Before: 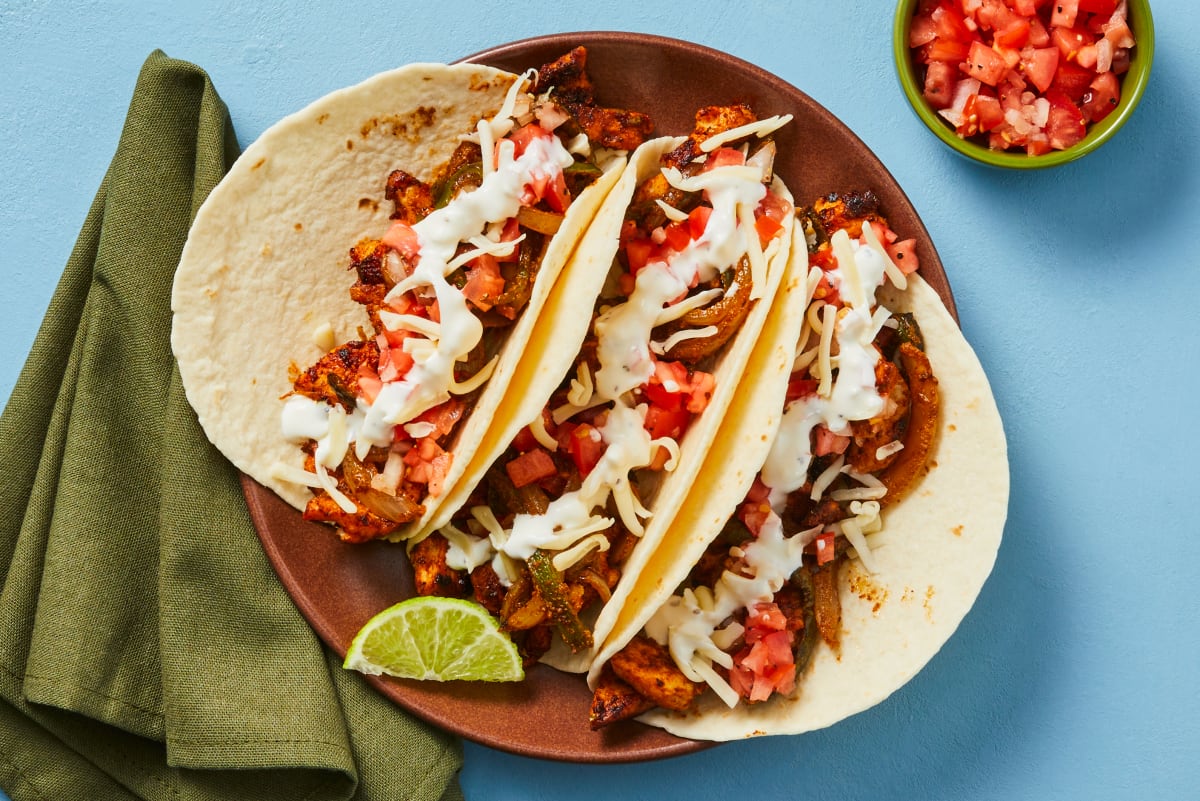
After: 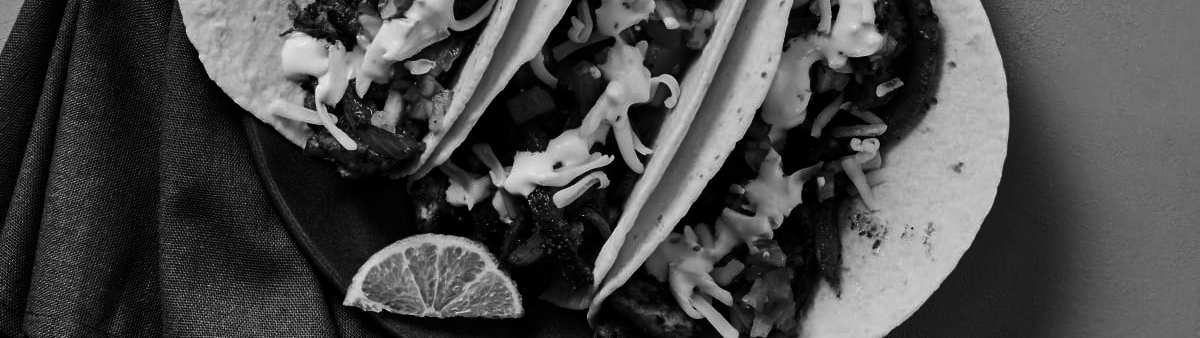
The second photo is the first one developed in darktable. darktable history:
crop: top 45.438%, bottom 12.28%
contrast brightness saturation: contrast 0.021, brightness -0.981, saturation -0.999
shadows and highlights: radius 116.02, shadows 42.3, highlights -61.92, highlights color adjustment 89.15%, soften with gaussian
